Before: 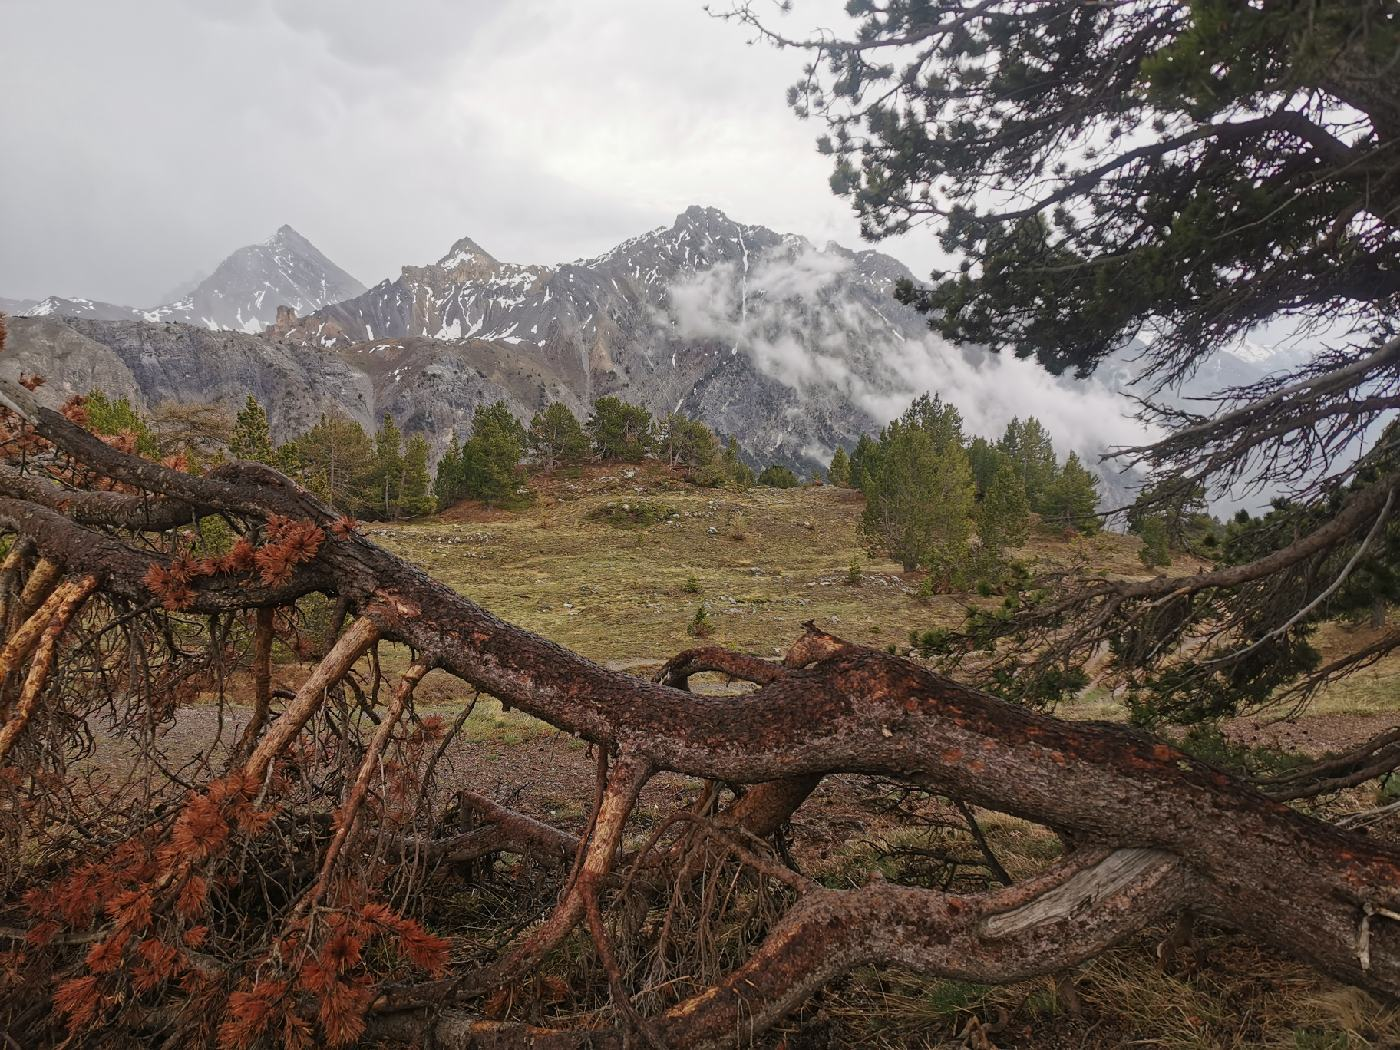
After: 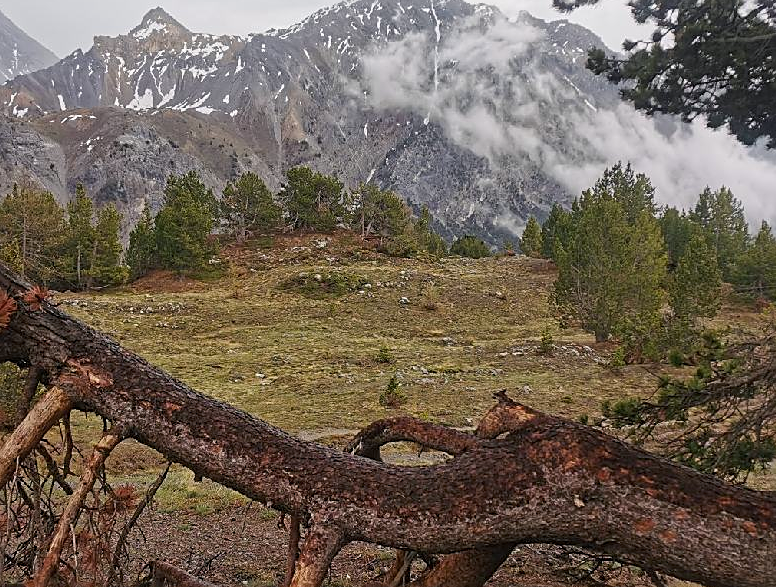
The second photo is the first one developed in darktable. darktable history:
crop and rotate: left 22.036%, top 21.998%, right 22.513%, bottom 22.084%
color balance rgb: power › chroma 0.526%, power › hue 258.02°, linear chroma grading › global chroma 8.693%, perceptual saturation grading › global saturation 0.305%, perceptual saturation grading › mid-tones 11.541%
sharpen: on, module defaults
